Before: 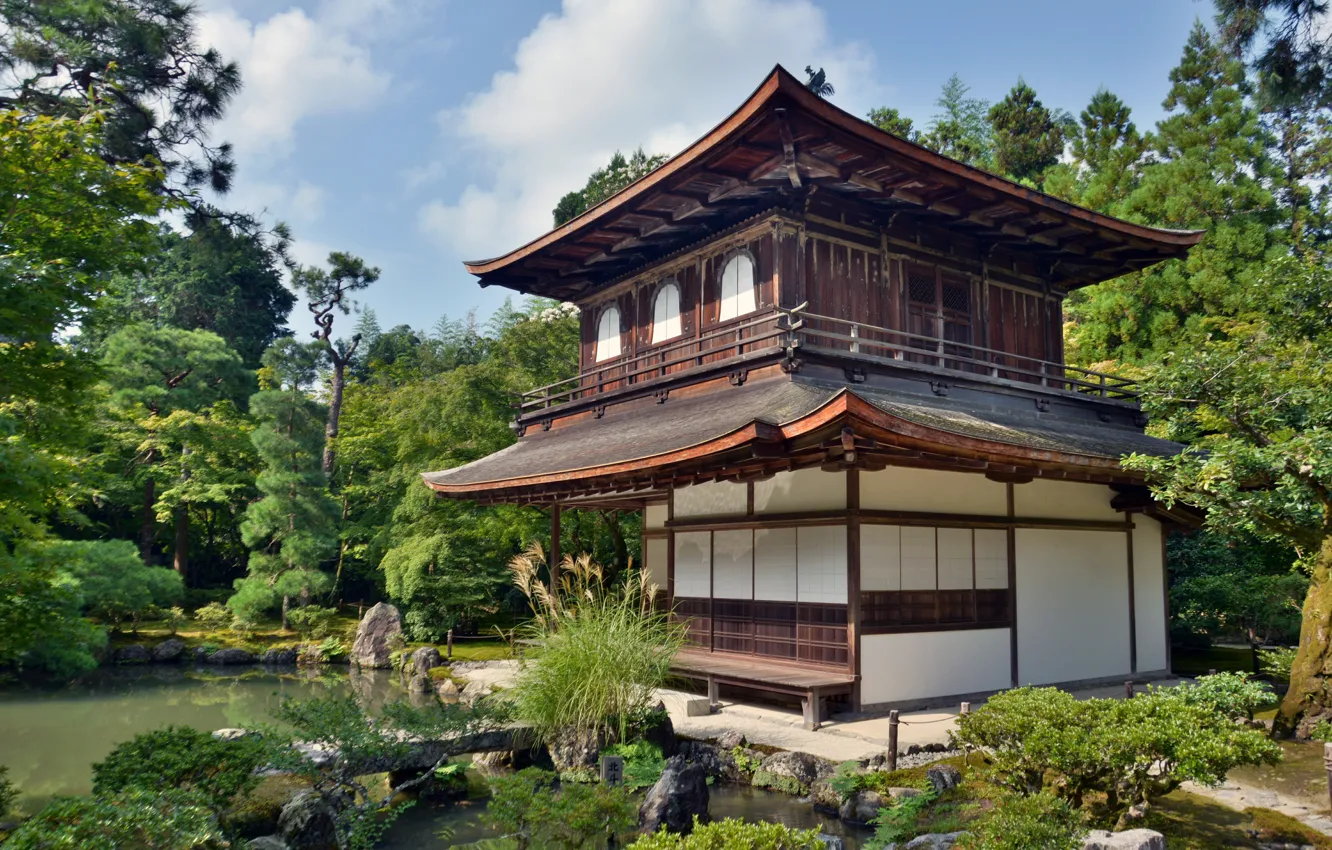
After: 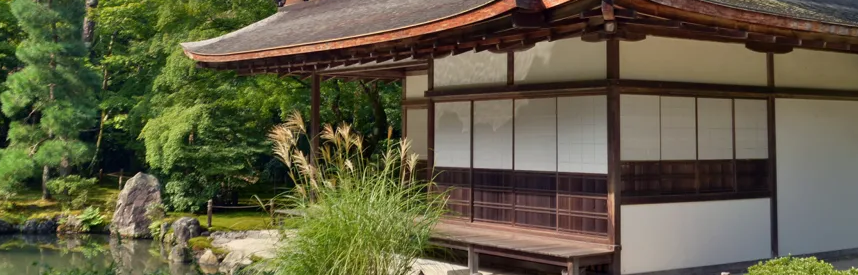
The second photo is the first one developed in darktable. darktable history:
crop: left 18.079%, top 50.684%, right 17.461%, bottom 16.929%
